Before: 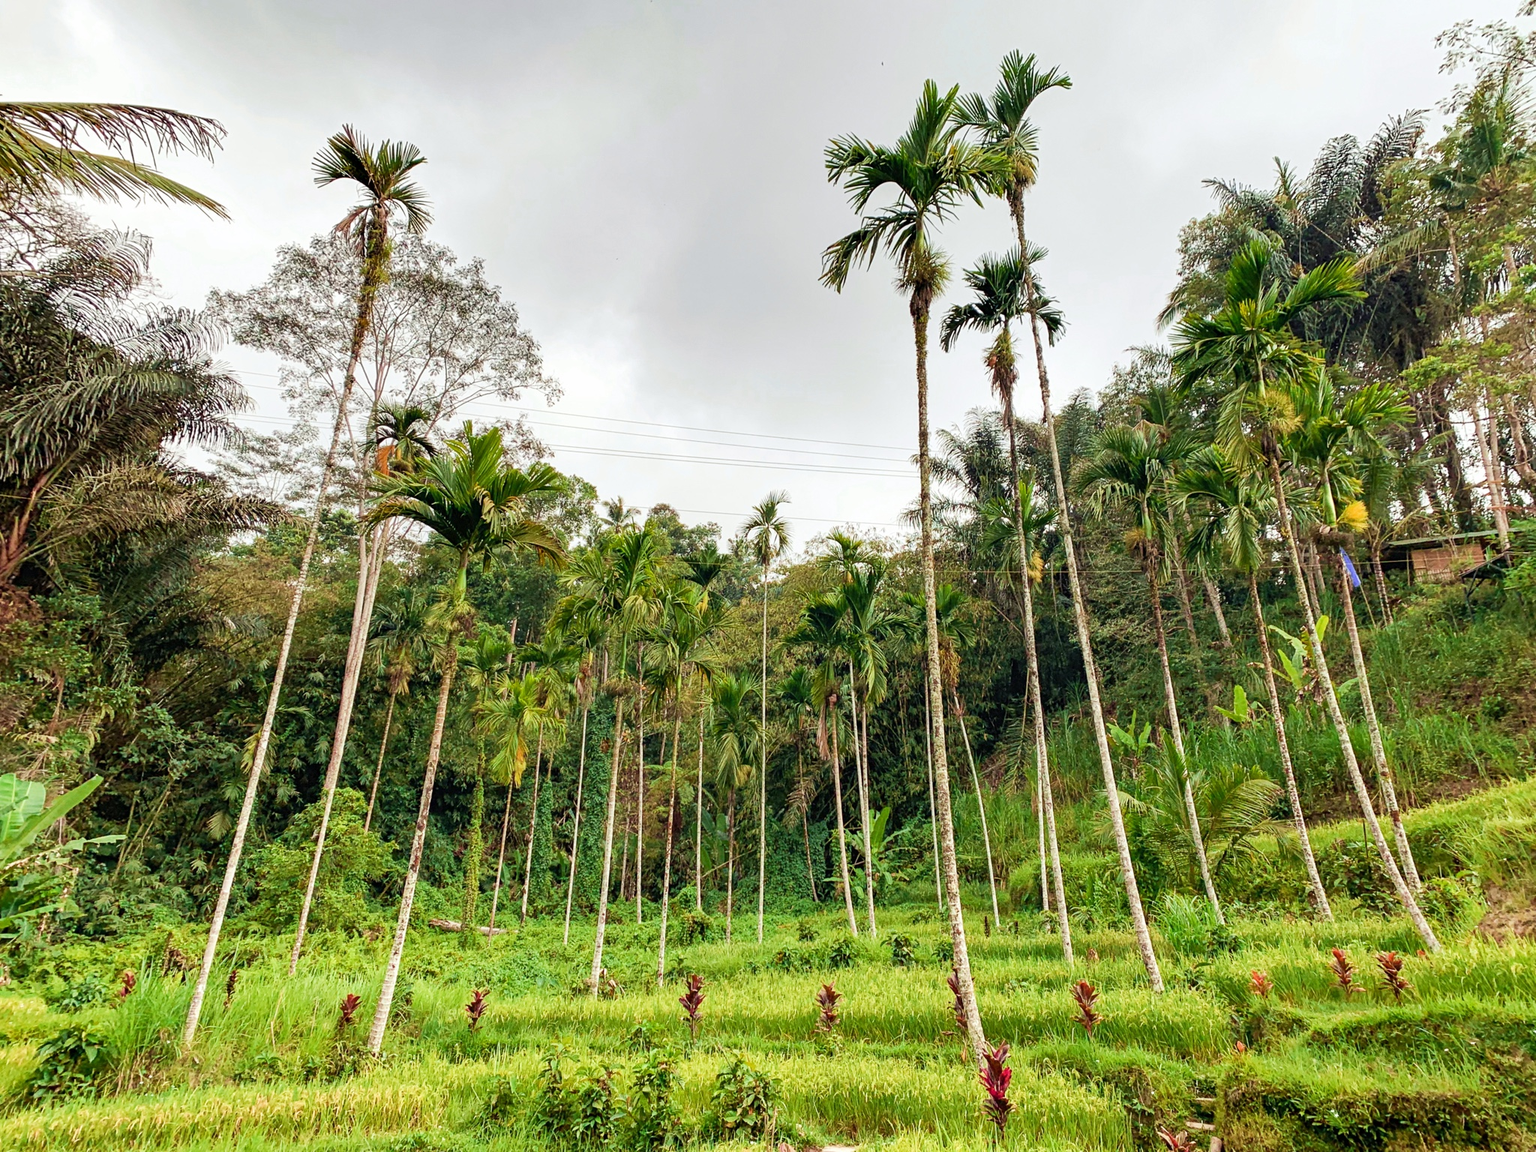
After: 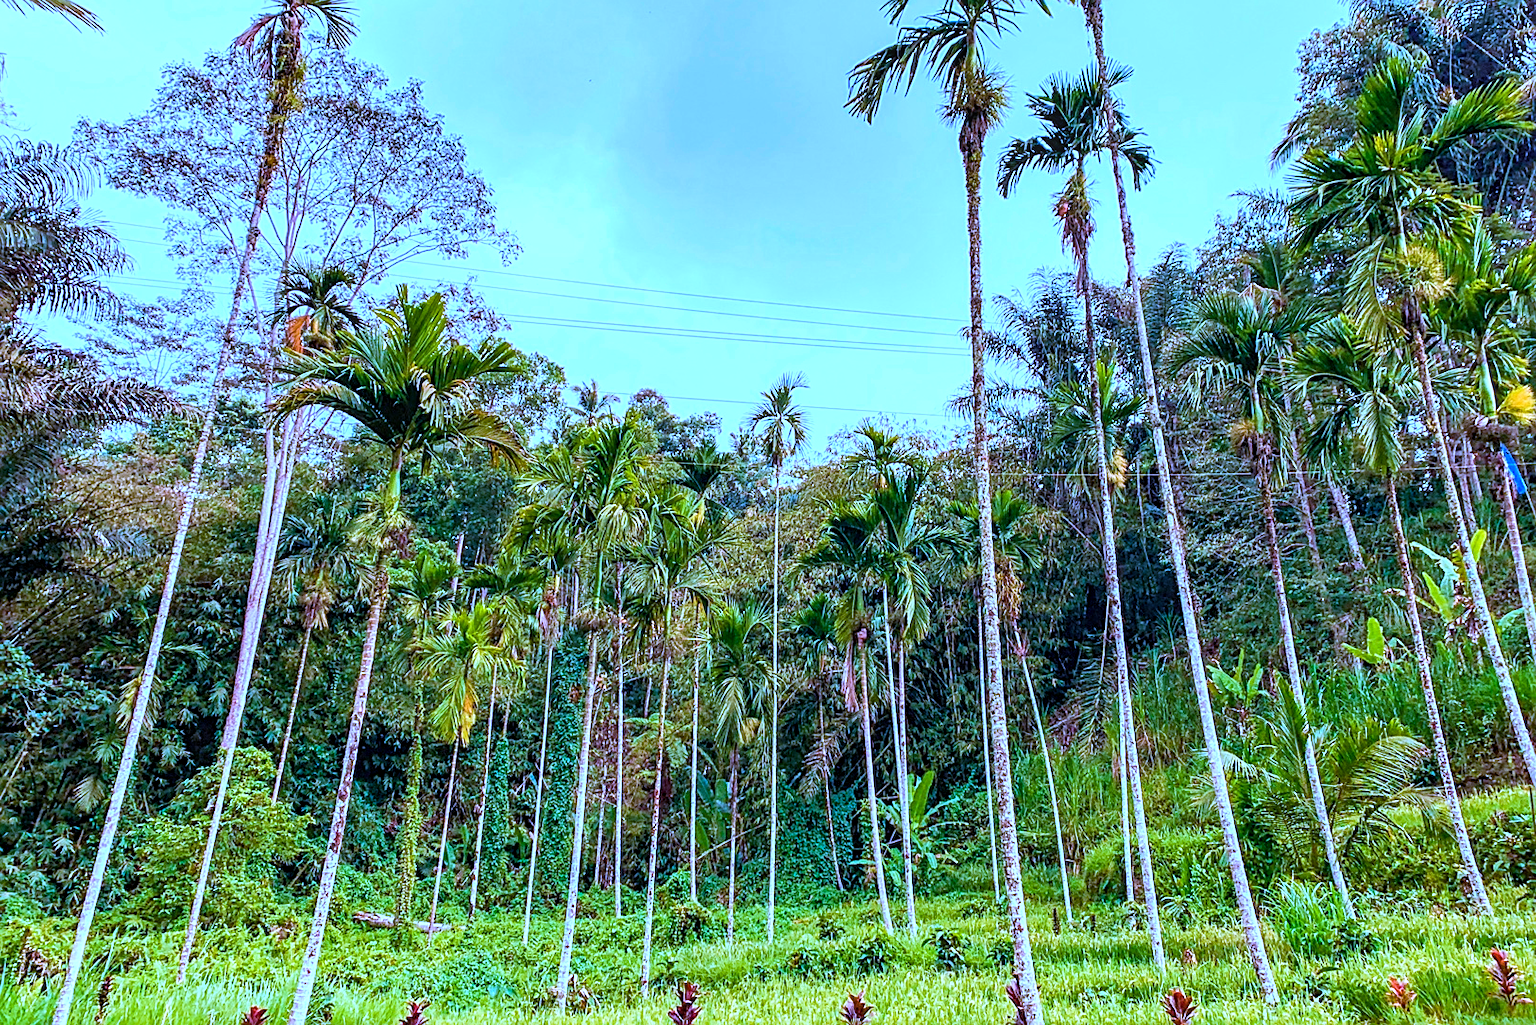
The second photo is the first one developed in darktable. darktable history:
crop: left 9.712%, top 16.928%, right 10.845%, bottom 12.332%
sharpen: on, module defaults
color correction: highlights a* -9.73, highlights b* -21.22
exposure: exposure 0.217 EV, compensate highlight preservation false
color balance rgb: perceptual saturation grading › global saturation 25%, global vibrance 20%
white balance: red 0.98, blue 1.61
local contrast: detail 130%
